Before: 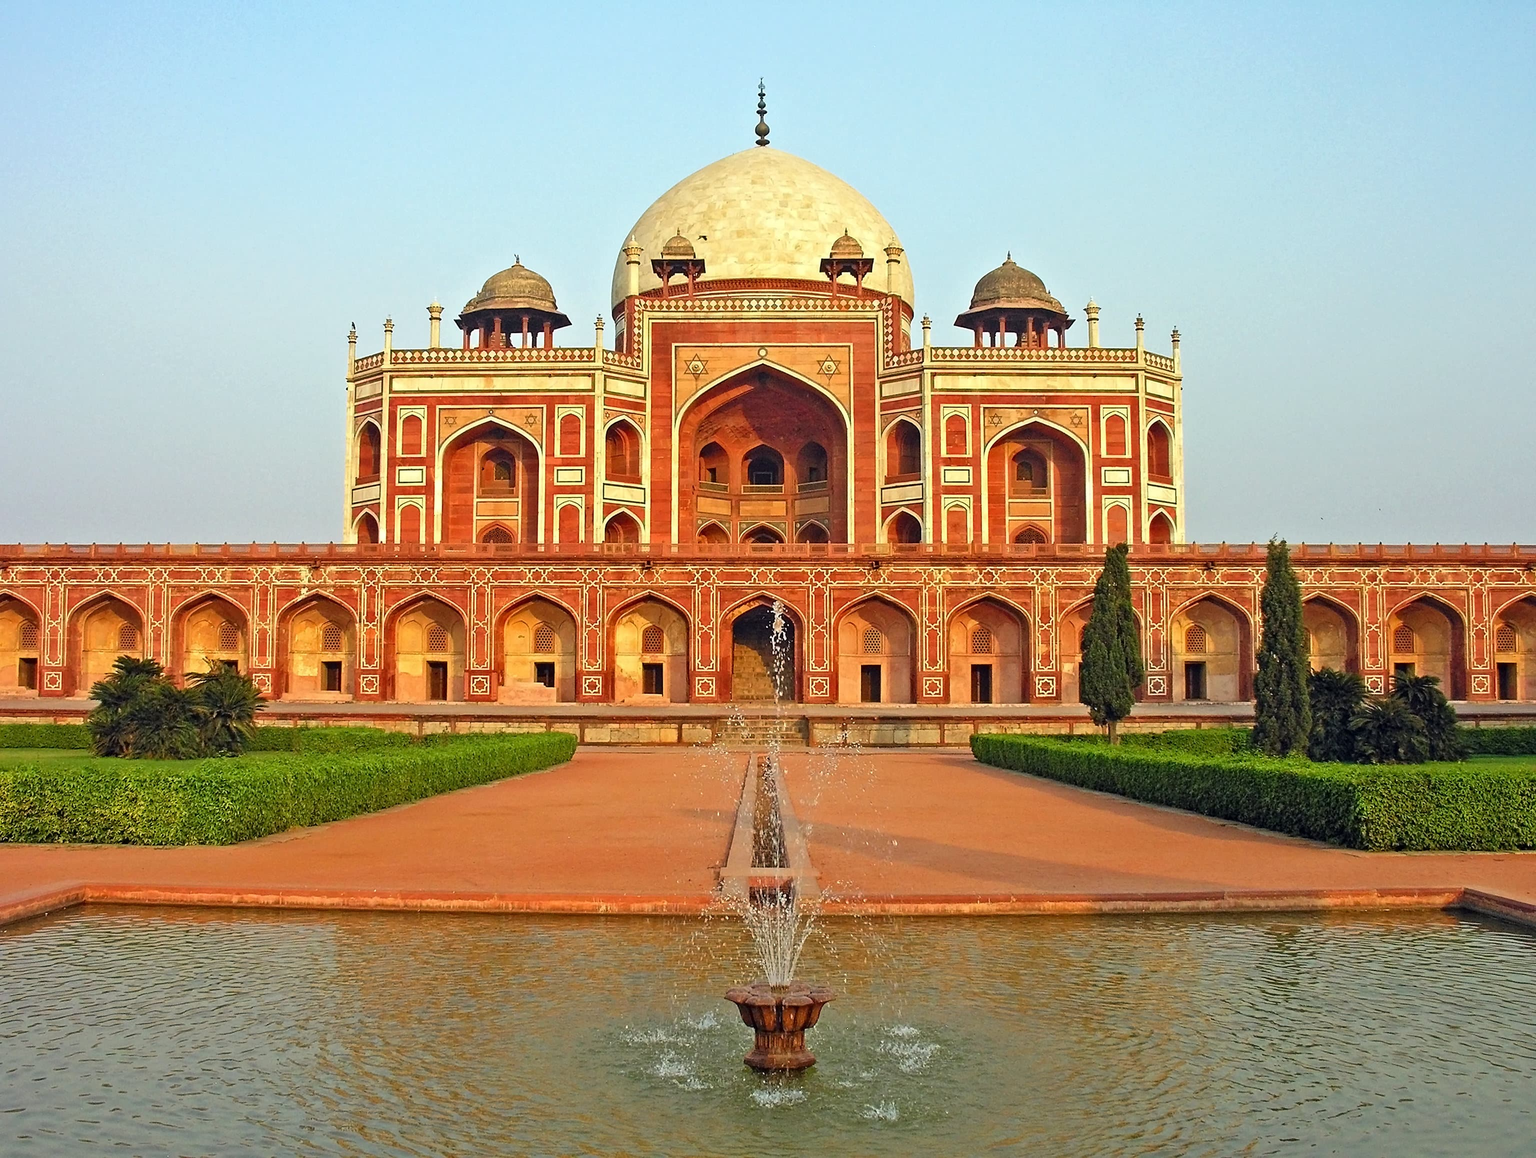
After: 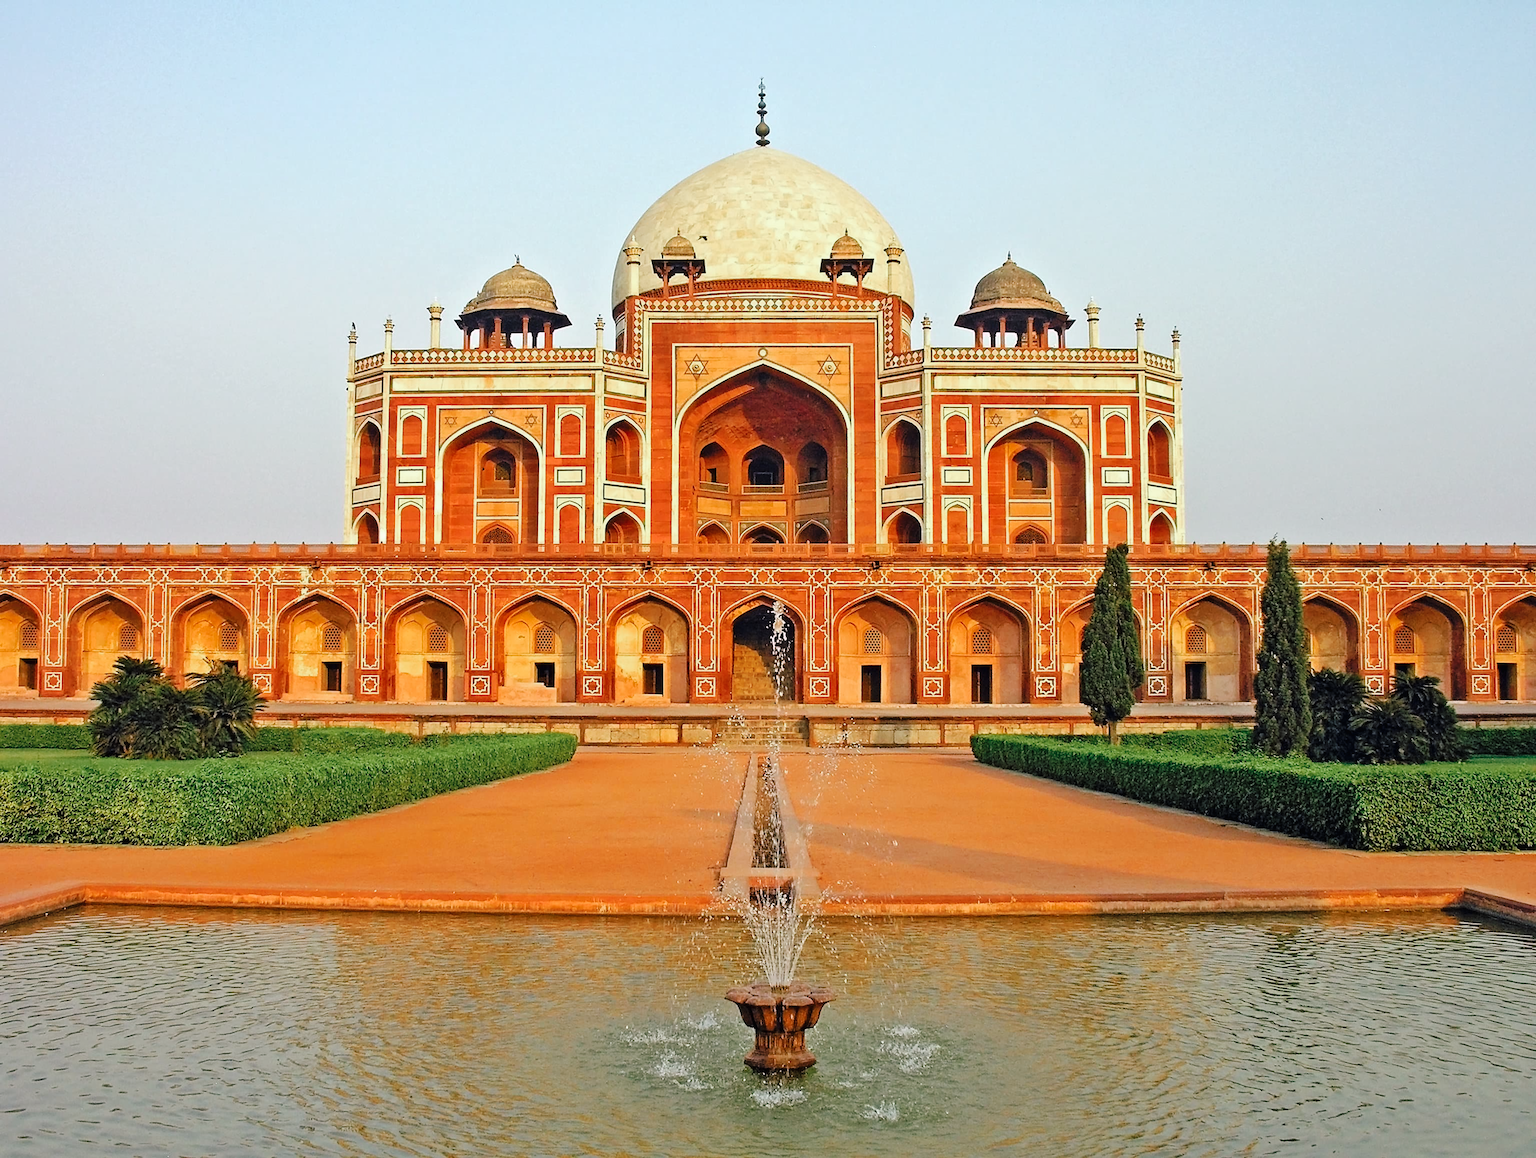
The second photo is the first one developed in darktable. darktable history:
tone curve: curves: ch0 [(0, 0) (0.003, 0.011) (0.011, 0.012) (0.025, 0.013) (0.044, 0.023) (0.069, 0.04) (0.1, 0.06) (0.136, 0.094) (0.177, 0.145) (0.224, 0.213) (0.277, 0.301) (0.335, 0.389) (0.399, 0.473) (0.468, 0.554) (0.543, 0.627) (0.623, 0.694) (0.709, 0.763) (0.801, 0.83) (0.898, 0.906) (1, 1)], preserve colors none
color look up table: target L [89.43, 89.14, 85.9, 77.86, 66.7, 58.25, 60.26, 50.66, 36.59, 27.99, 4.38, 201.19, 93.56, 81.88, 63.28, 65.78, 56.1, 50.88, 51.87, 46.04, 41.94, 38.32, 36.42, 30.52, 24.51, 94.02, 82.72, 69.93, 69.52, 73.97, 67.98, 54.44, 63.12, 52.63, 47.61, 37.3, 37.83, 36.22, 31.86, 35.09, 16.41, 4.259, 93.35, 95.62, 77.14, 70.06, 68.51, 44.63, 19.57], target a [-24.15, -20.15, -38.32, -36.09, -8.537, -53.3, -25.22, -23.27, -29.13, -19.54, -1.279, 0, -0.352, -0.6, 45.98, 13.84, 60.69, 40.27, 14.13, 70.55, 30.43, 55.82, 47.49, 4.656, 20.39, 22.81, 25.54, 45.01, 23.93, 50.98, 26.14, 14.89, 45.23, 68.47, 7.02, 3.869, 19.39, 38.42, 41.76, 21.74, 17.55, 11.61, -2.224, -44.41, -30.56, -21.45, -7.472, -16.98, -10.64], target b [37.29, 17.92, 20.24, 9.395, 31, 32.71, 45.51, 0.84, 19.59, 13.34, 3.959, -0.001, 12.33, 64.43, 59.29, 62.51, 58.1, 12.35, 16.35, 25.51, 39.57, 42.77, 28.34, 2.239, 29.06, -12.09, -17.64, 0.035, -6.348, -30.36, -40.39, -31.04, -47.22, -13.08, -59.82, -17.1, -36.21, -57.69, -7.736, -79.82, -35.65, -14.08, -1.413, -10.96, -23.89, -16.24, -34.38, -32.66, -5.404], num patches 49
